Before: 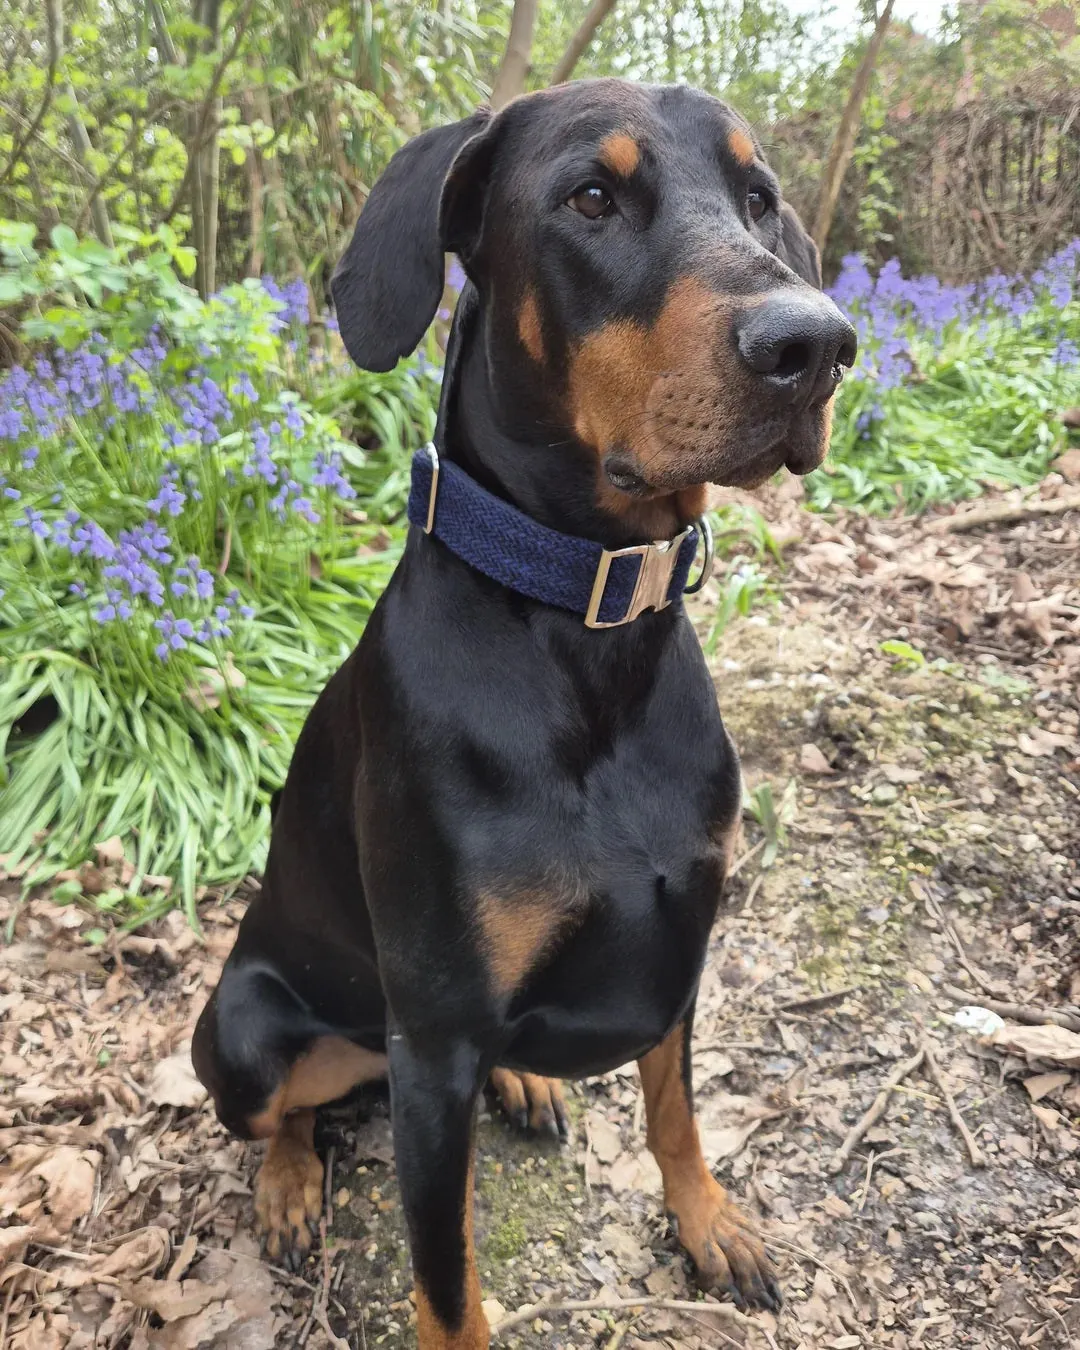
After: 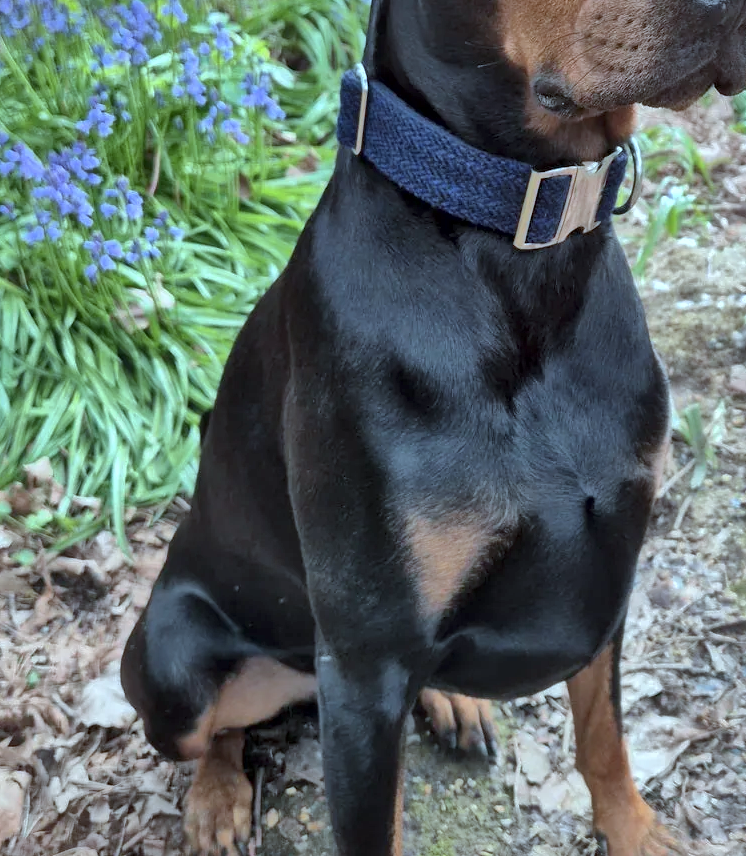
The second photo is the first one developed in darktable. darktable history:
shadows and highlights: shadows 39.58, highlights -59.76
local contrast: mode bilateral grid, contrast 20, coarseness 50, detail 171%, midtone range 0.2
crop: left 6.607%, top 28.146%, right 24.306%, bottom 8.429%
color correction: highlights a* -9.64, highlights b* -21.14
